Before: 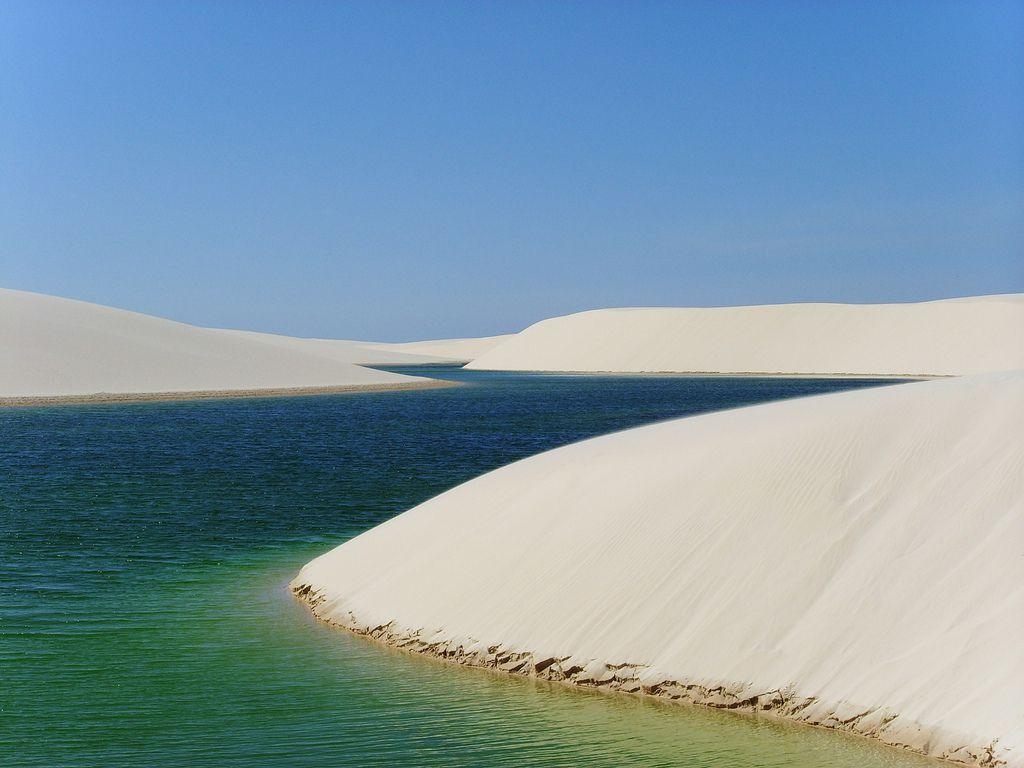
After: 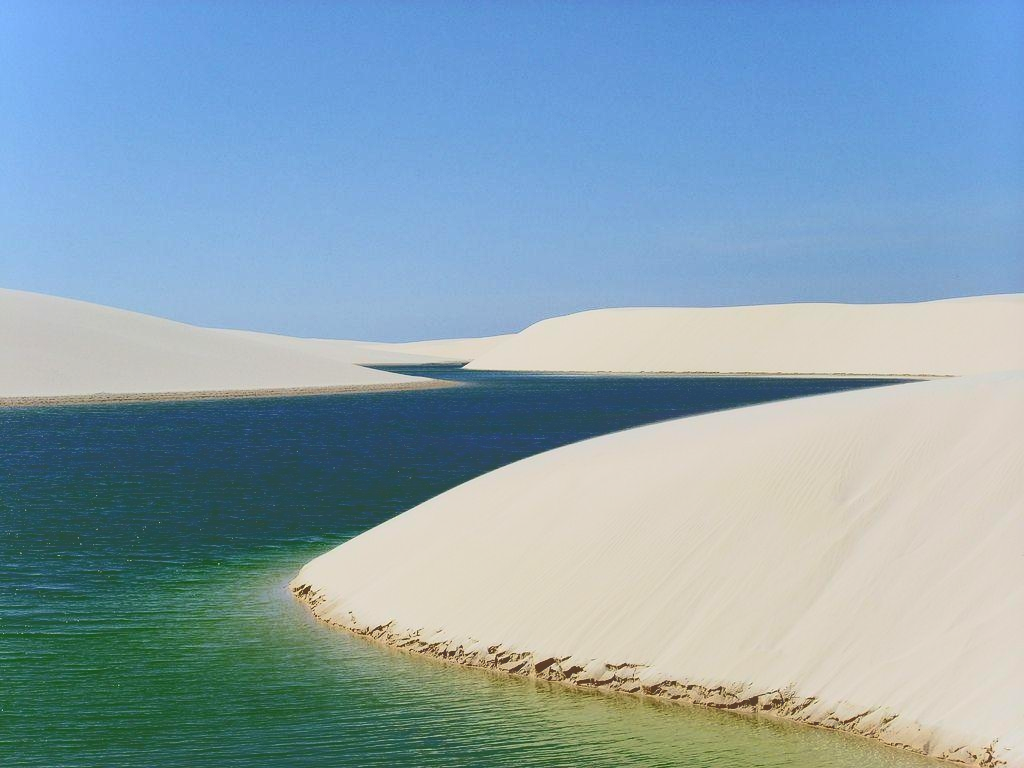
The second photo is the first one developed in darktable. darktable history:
shadows and highlights: on, module defaults
tone curve: curves: ch0 [(0, 0) (0.003, 0.231) (0.011, 0.231) (0.025, 0.231) (0.044, 0.231) (0.069, 0.231) (0.1, 0.234) (0.136, 0.239) (0.177, 0.243) (0.224, 0.247) (0.277, 0.265) (0.335, 0.311) (0.399, 0.389) (0.468, 0.507) (0.543, 0.634) (0.623, 0.74) (0.709, 0.83) (0.801, 0.889) (0.898, 0.93) (1, 1)], color space Lab, independent channels, preserve colors none
